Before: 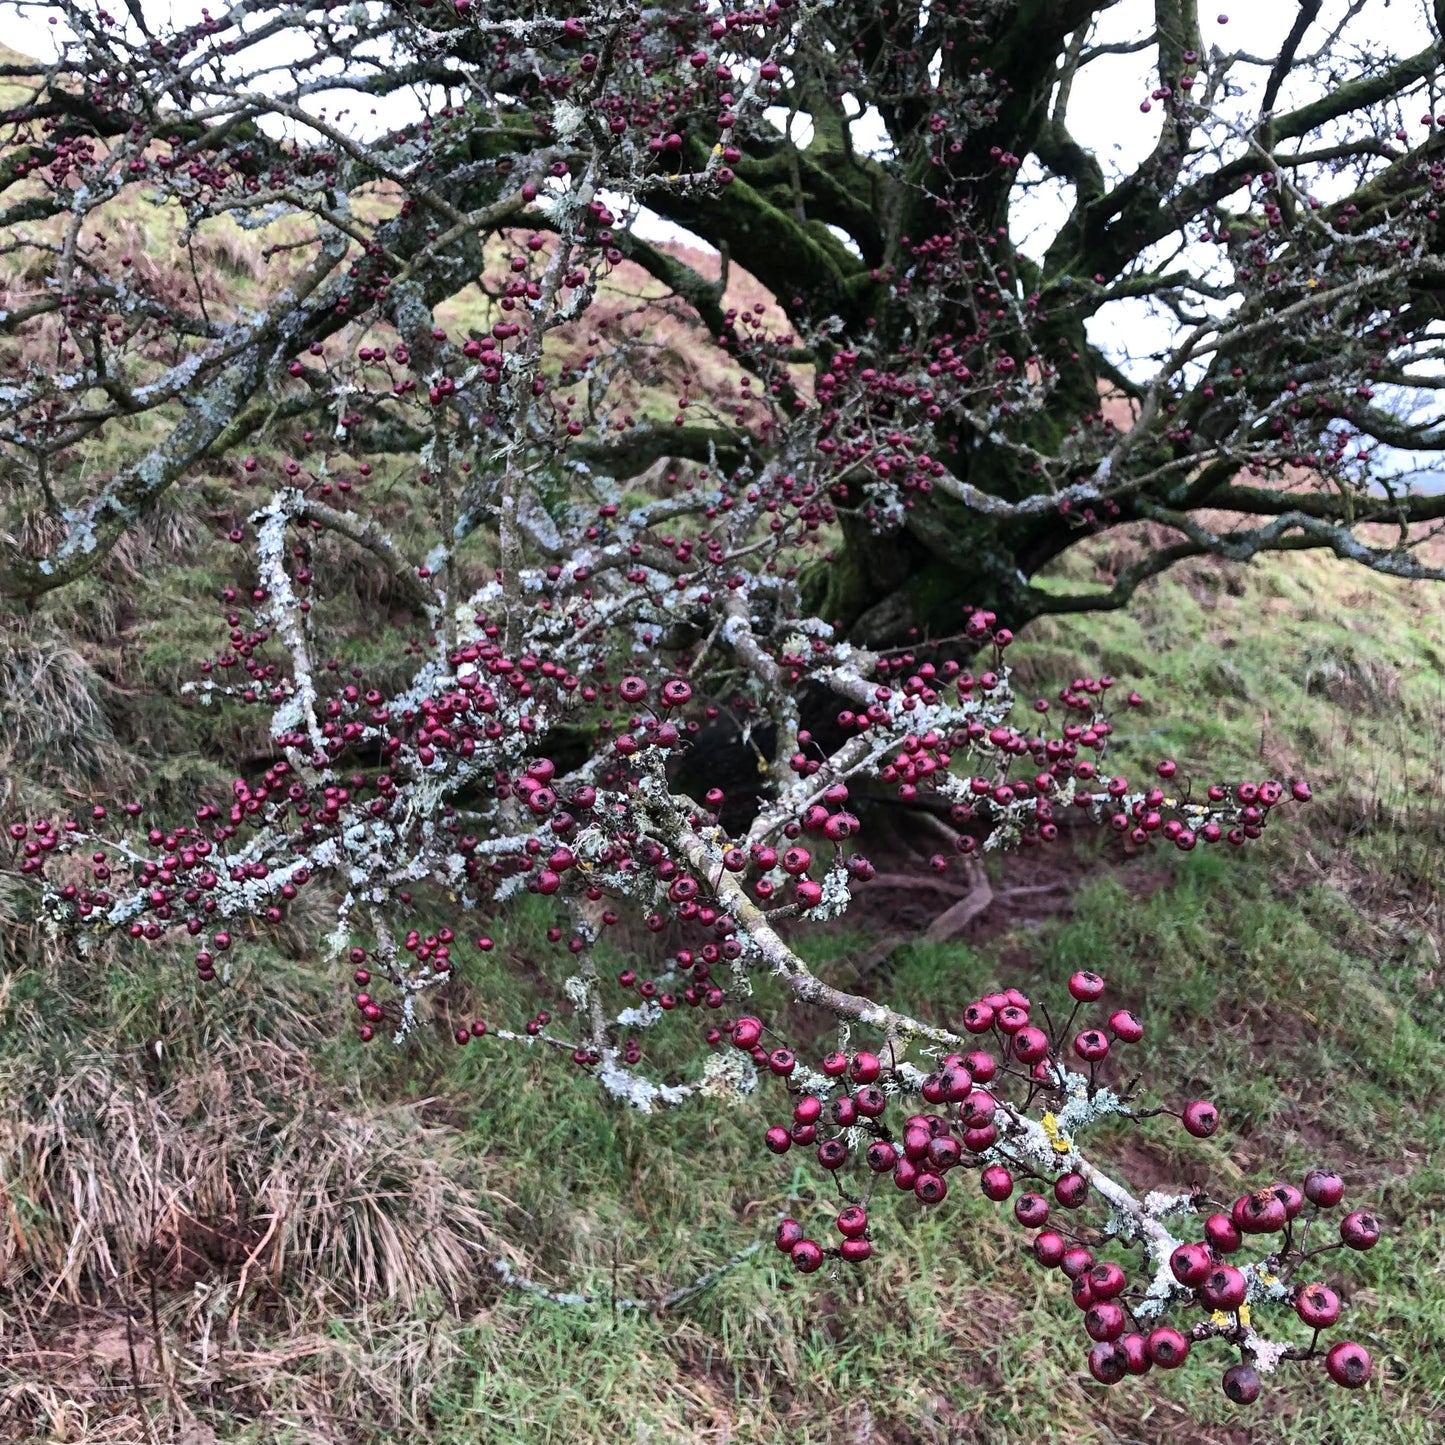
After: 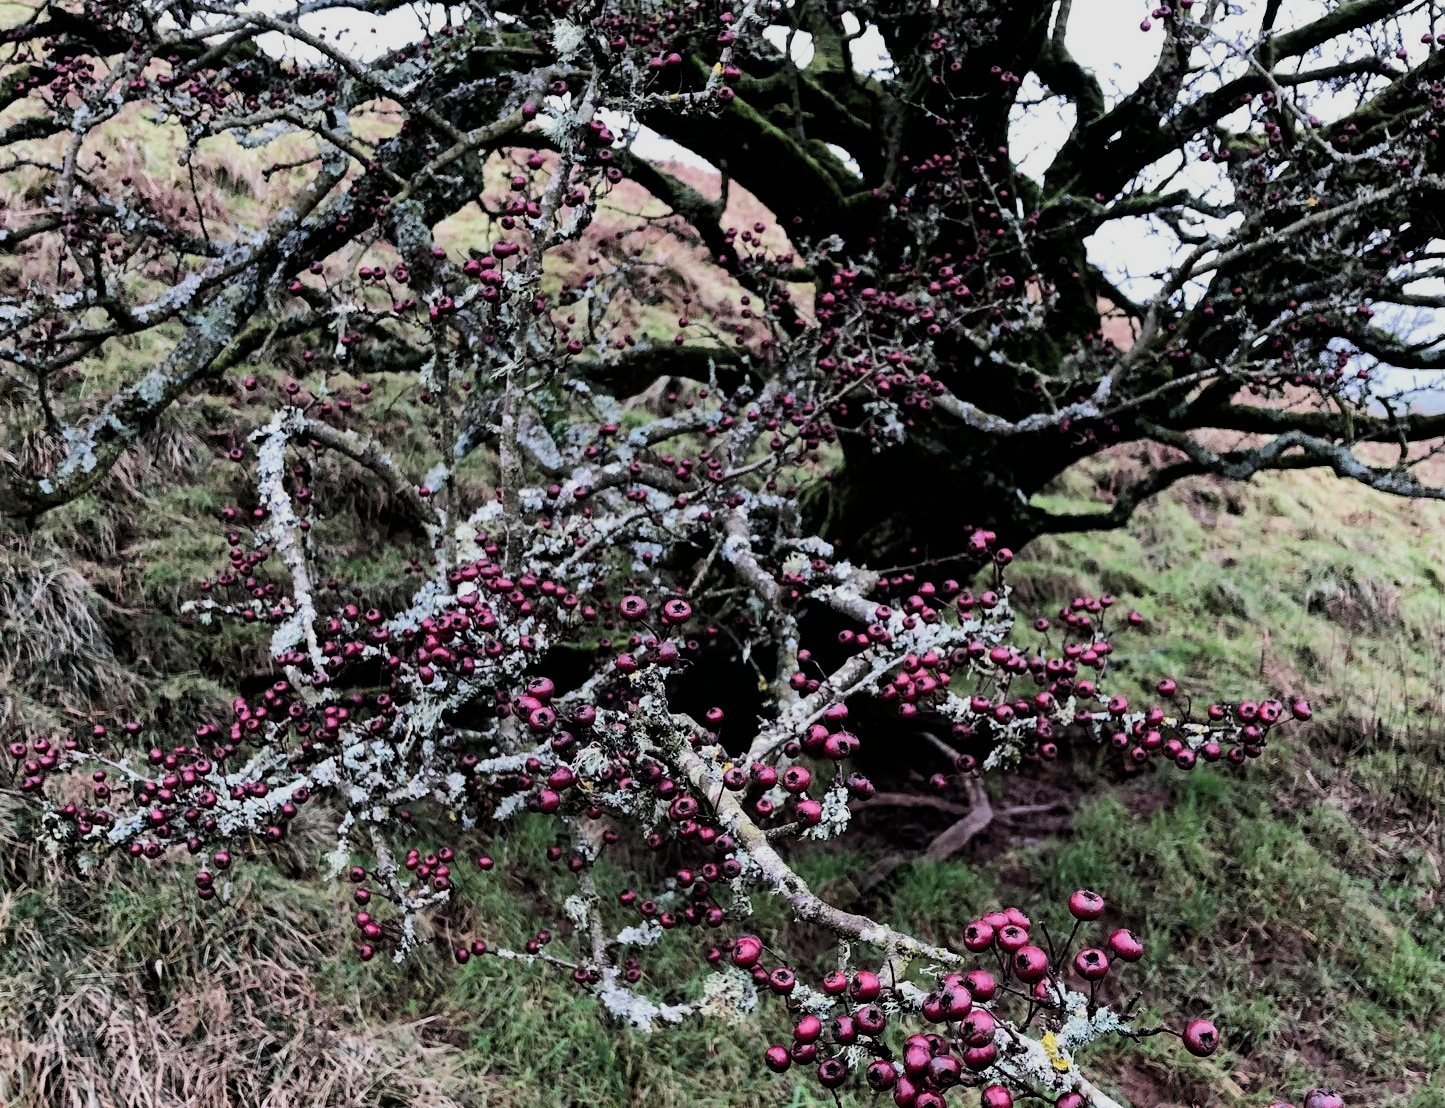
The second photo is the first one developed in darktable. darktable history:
crop: top 5.667%, bottom 17.637%
filmic rgb: black relative exposure -5 EV, hardness 2.88, contrast 1.3, highlights saturation mix -30%
